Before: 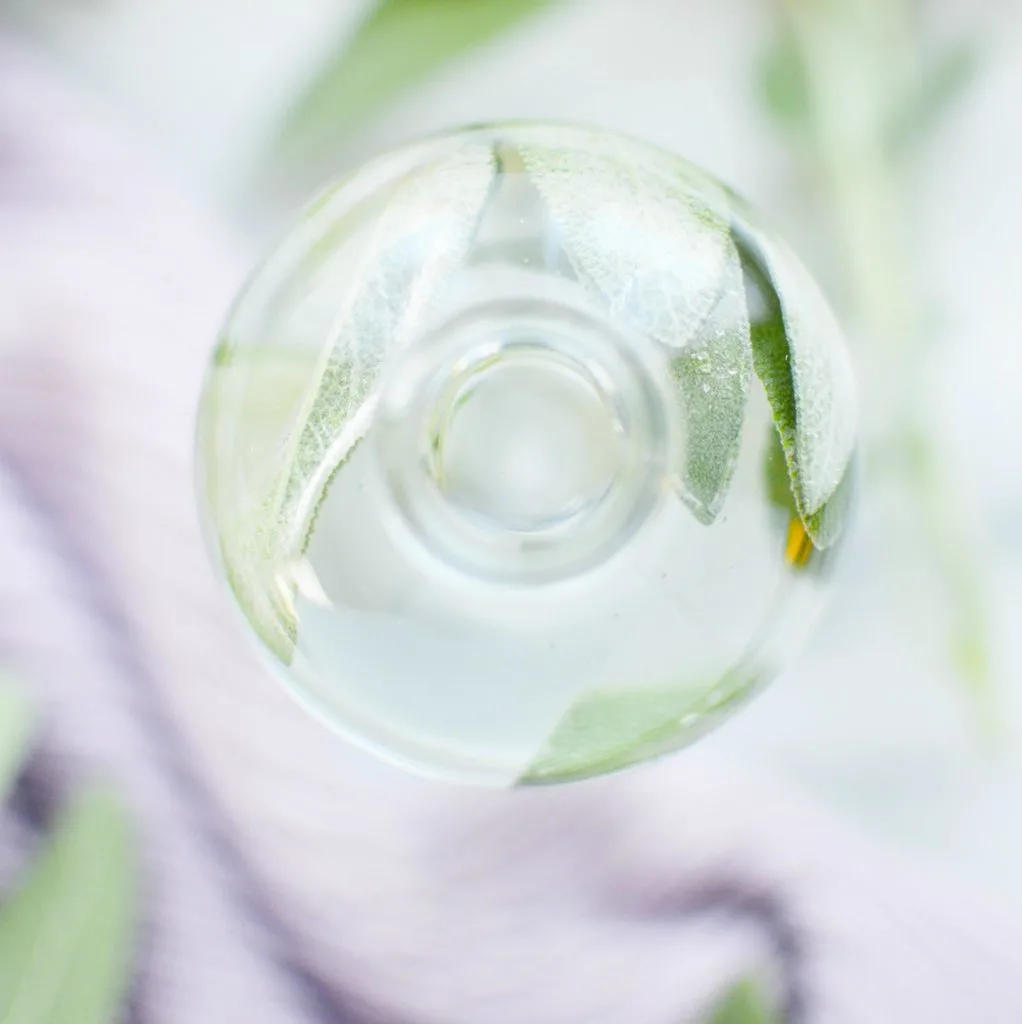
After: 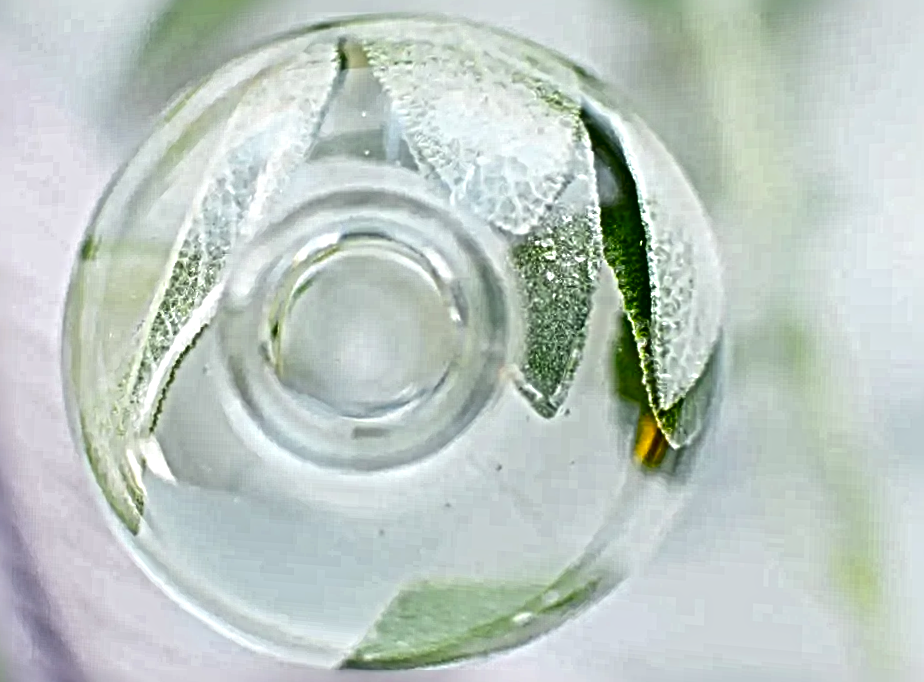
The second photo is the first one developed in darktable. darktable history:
rotate and perspective: rotation 1.69°, lens shift (vertical) -0.023, lens shift (horizontal) -0.291, crop left 0.025, crop right 0.988, crop top 0.092, crop bottom 0.842
sharpen: radius 6.3, amount 1.8, threshold 0
crop: left 8.155%, top 6.611%, bottom 15.385%
contrast brightness saturation: contrast 0.09, brightness -0.59, saturation 0.17
